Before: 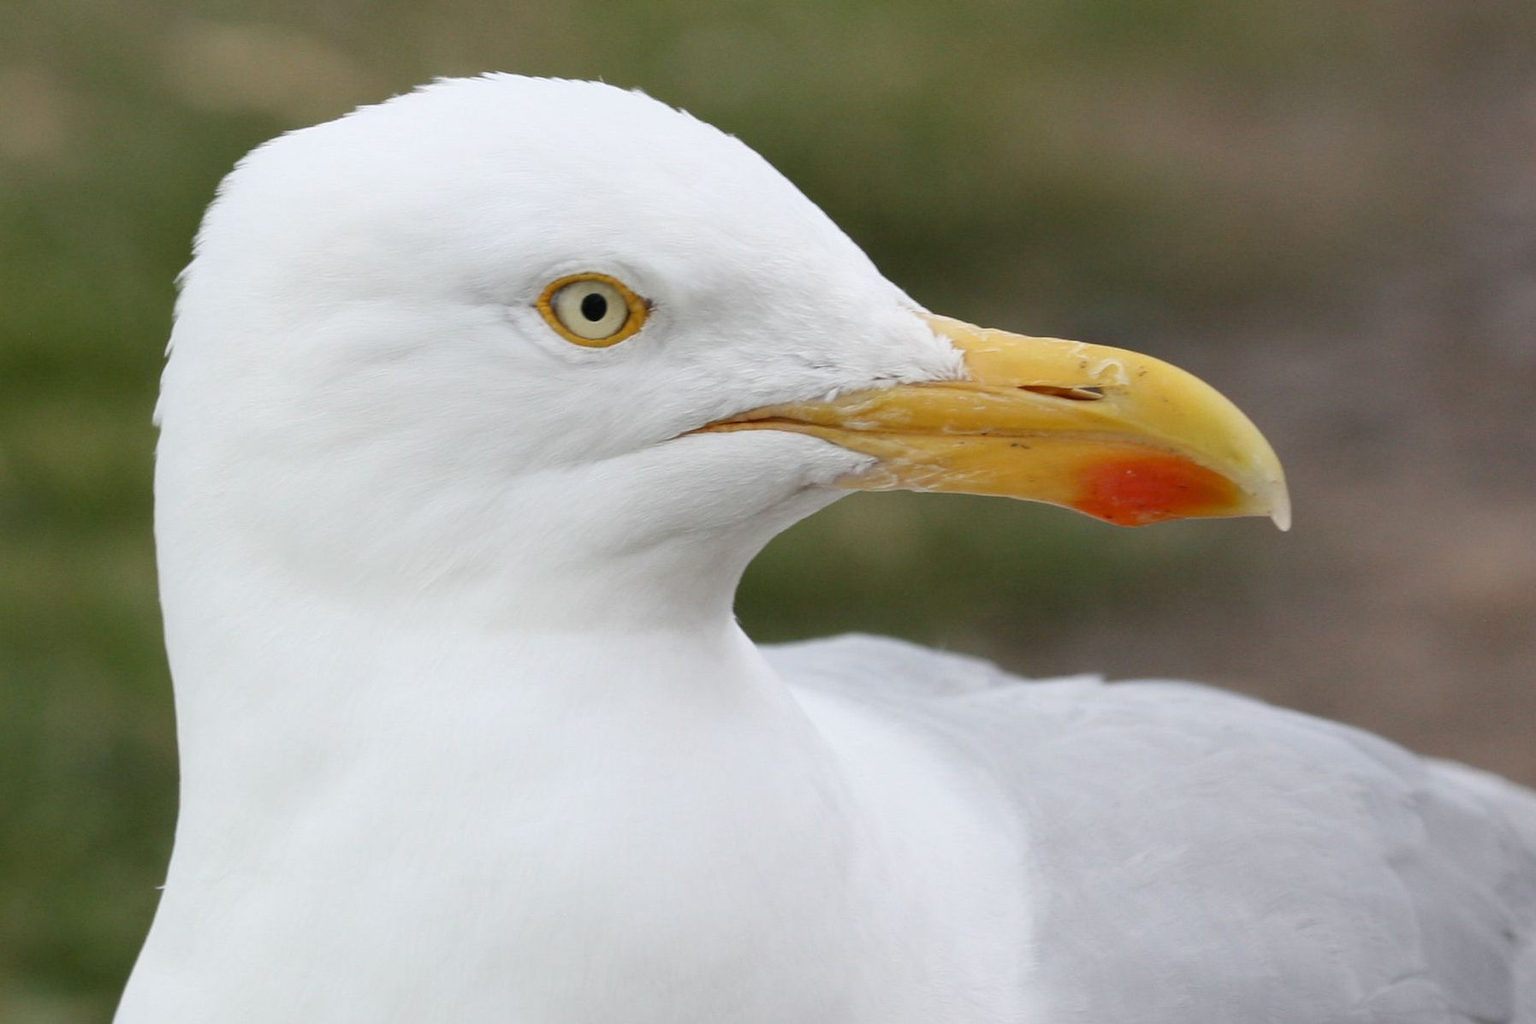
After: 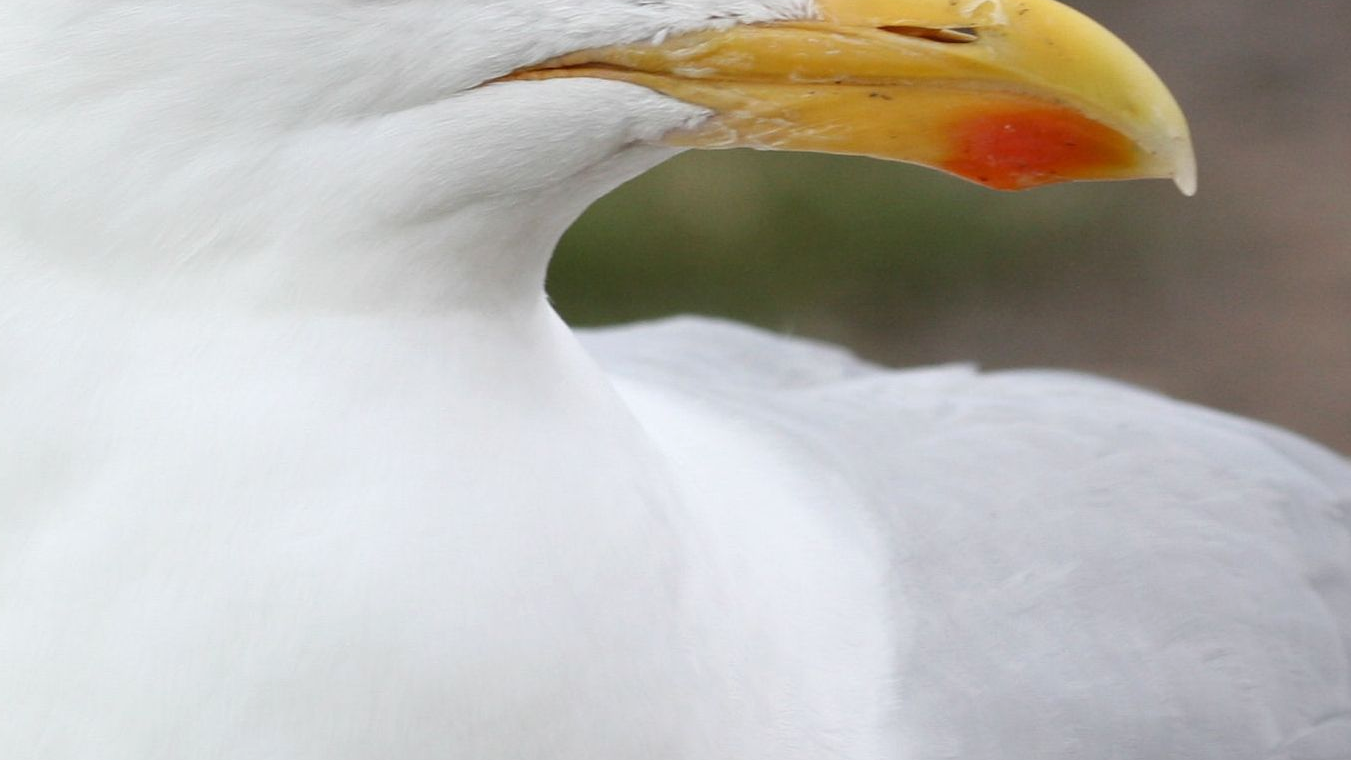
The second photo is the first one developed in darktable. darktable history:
exposure: exposure 0.128 EV, compensate highlight preservation false
crop and rotate: left 17.383%, top 35.506%, right 7.322%, bottom 0.988%
